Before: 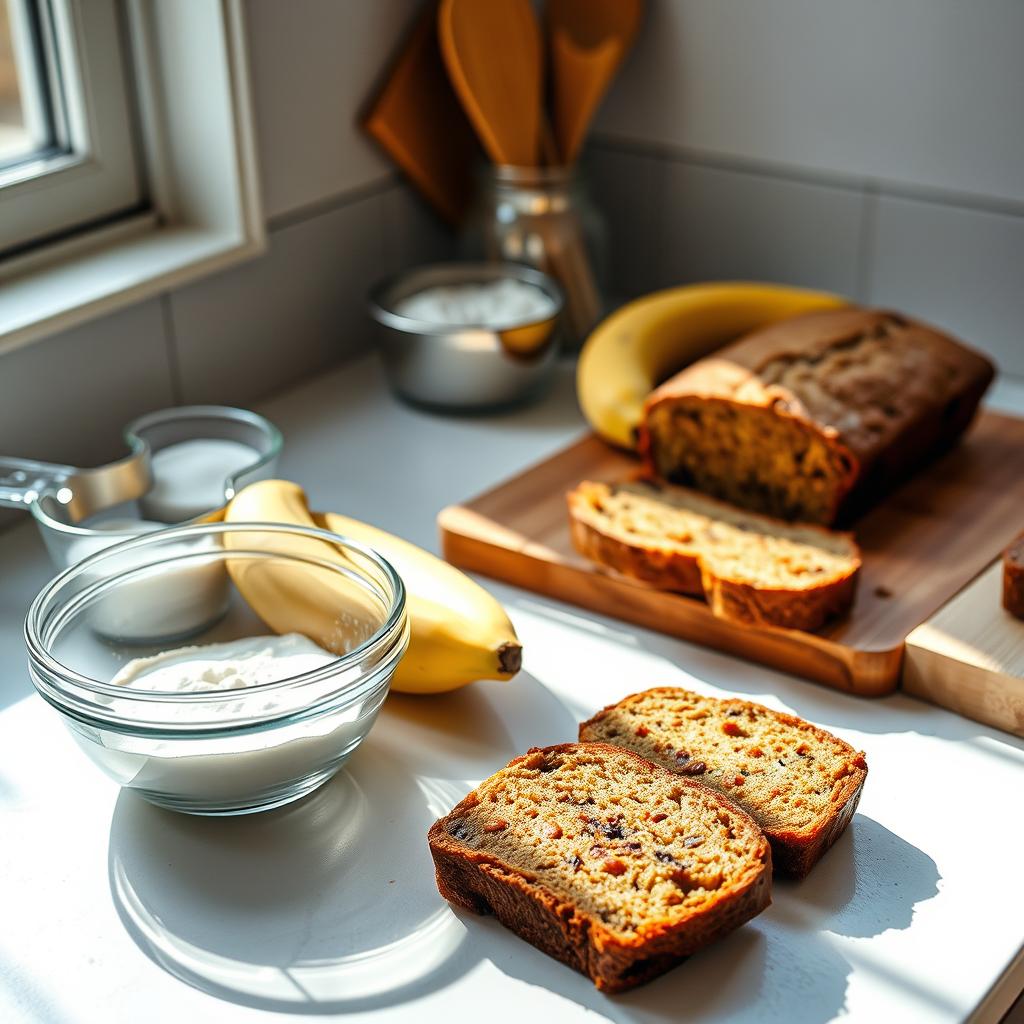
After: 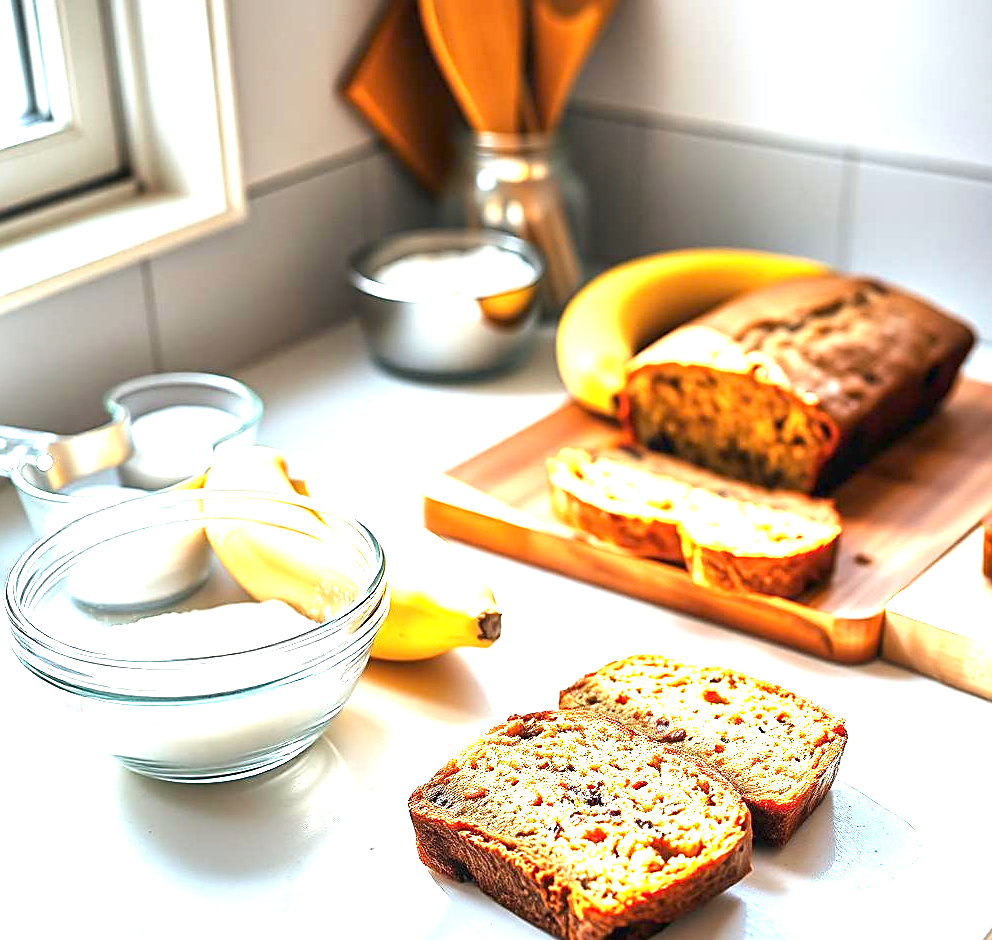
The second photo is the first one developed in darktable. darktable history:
sharpen: on, module defaults
exposure: black level correction 0, exposure 2.138 EV, compensate exposure bias true, compensate highlight preservation false
crop: left 1.964%, top 3.251%, right 1.122%, bottom 4.933%
white balance: red 1.009, blue 1.027
